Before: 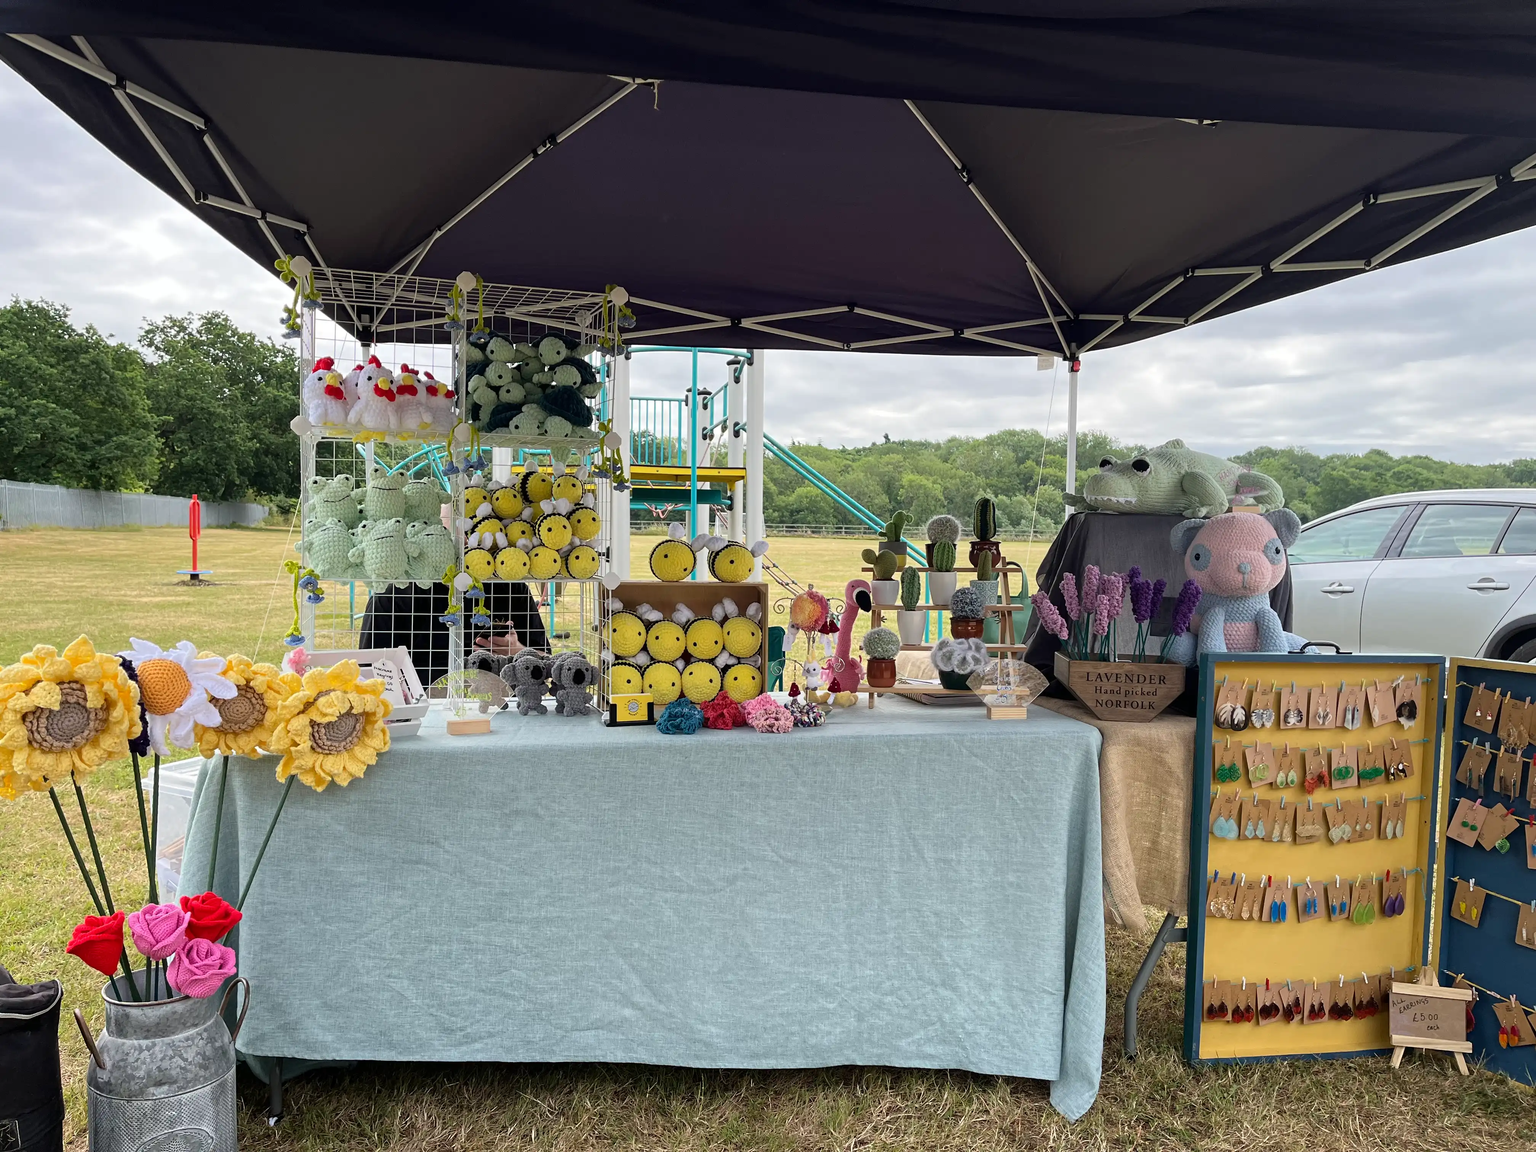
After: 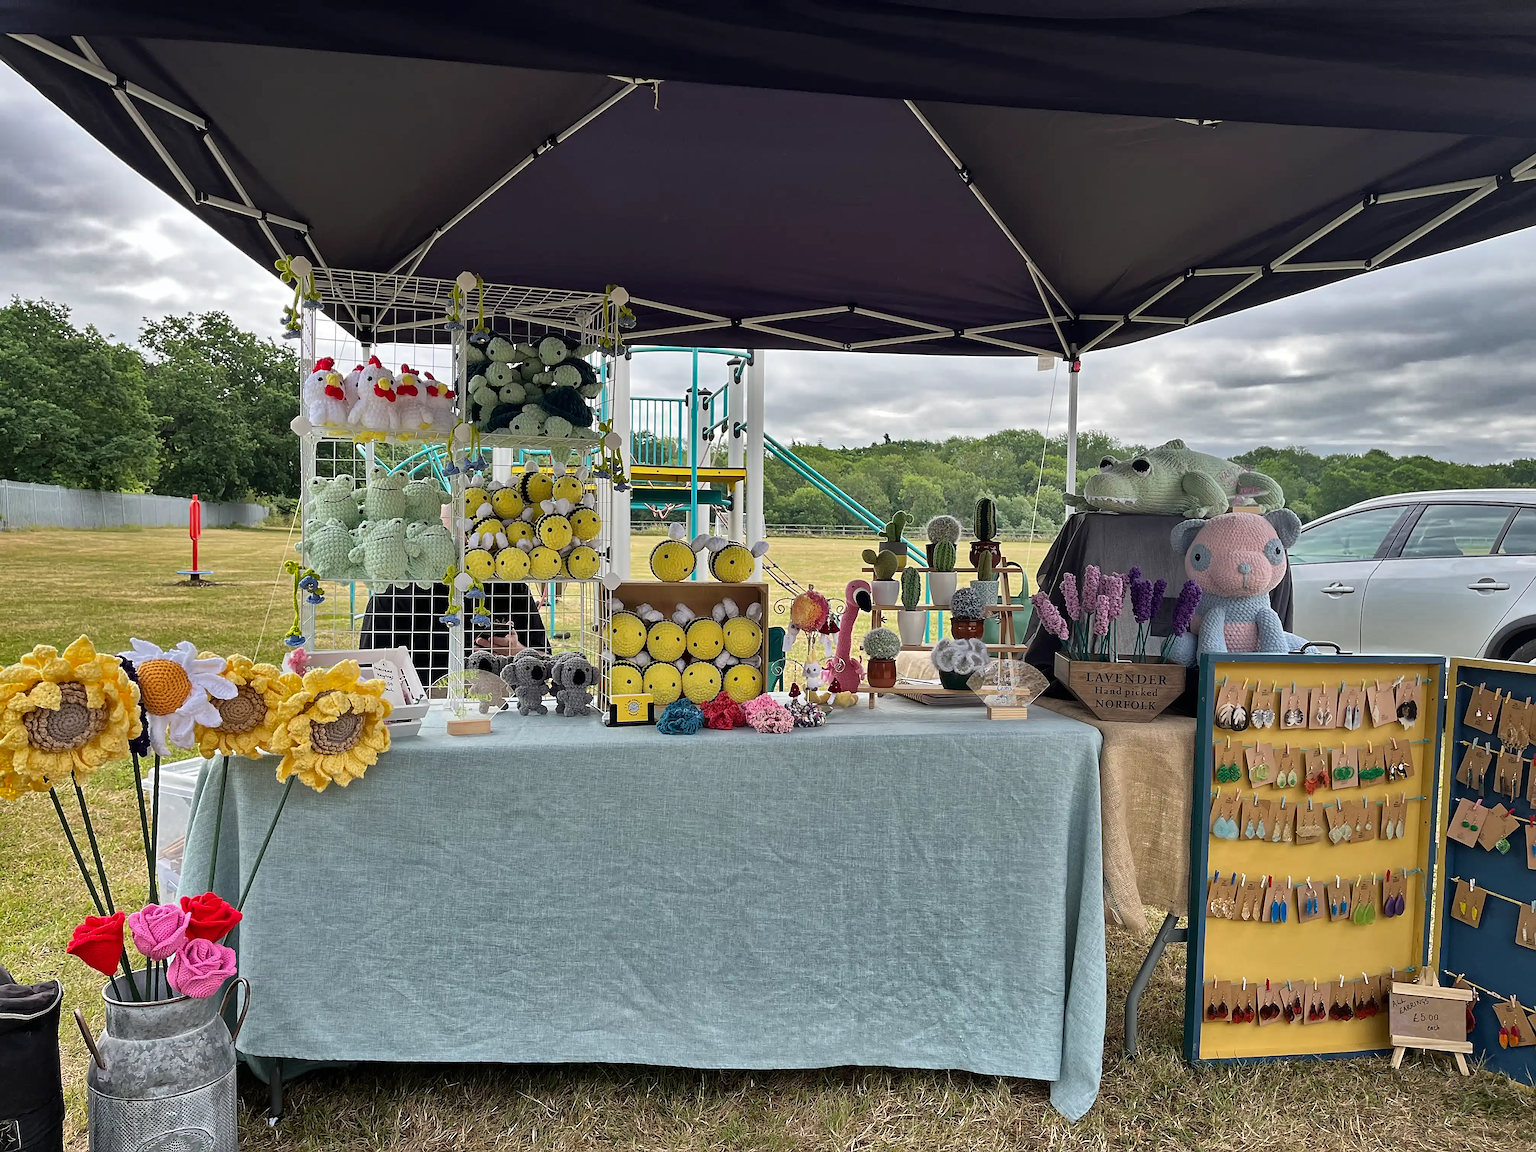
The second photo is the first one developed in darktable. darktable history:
sharpen: on, module defaults
shadows and highlights: shadows 24.5, highlights -78.15, soften with gaussian
